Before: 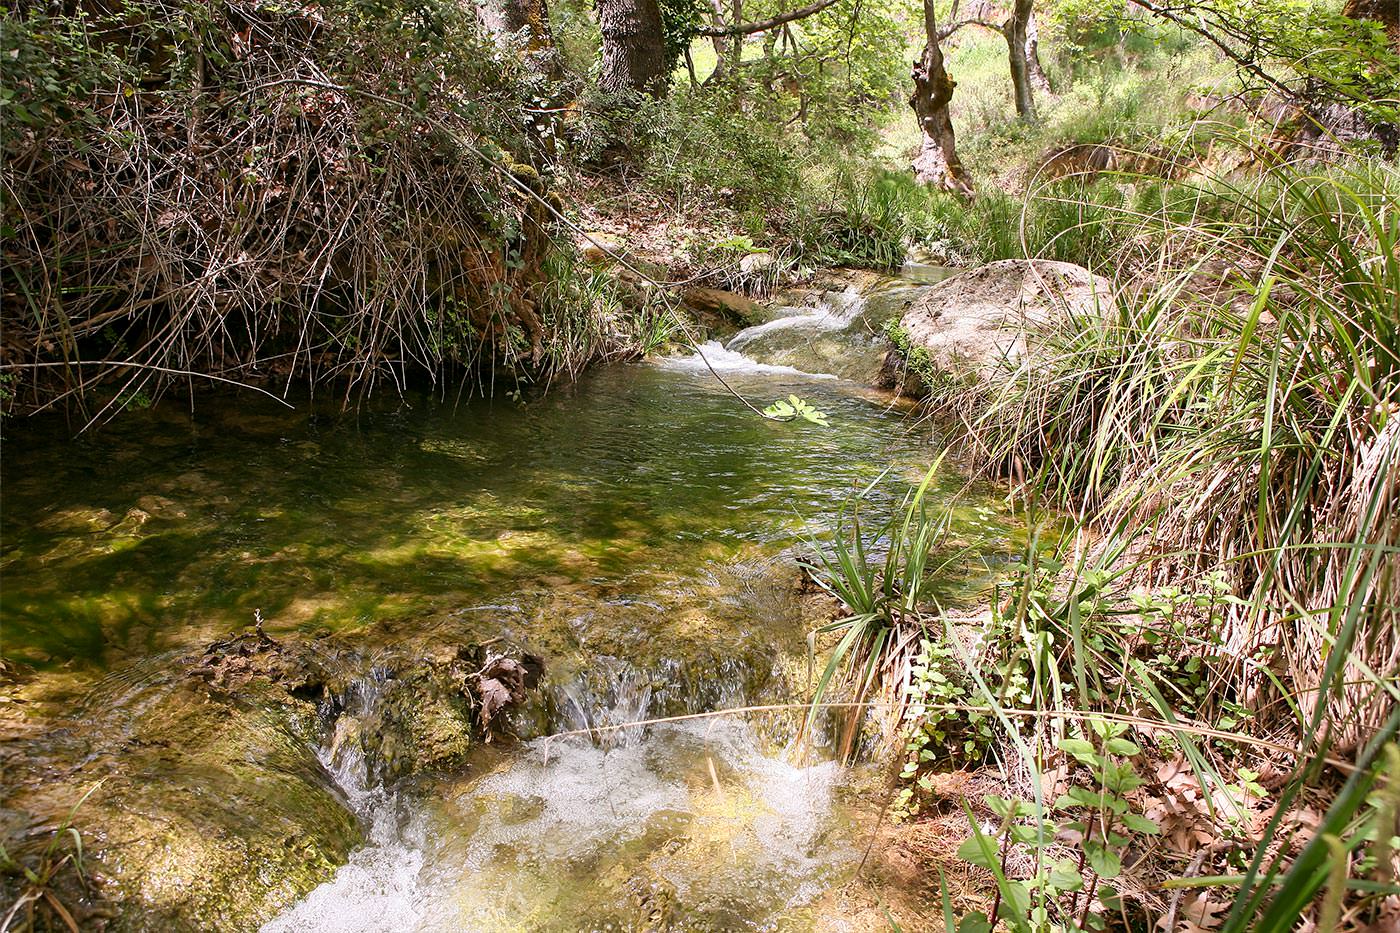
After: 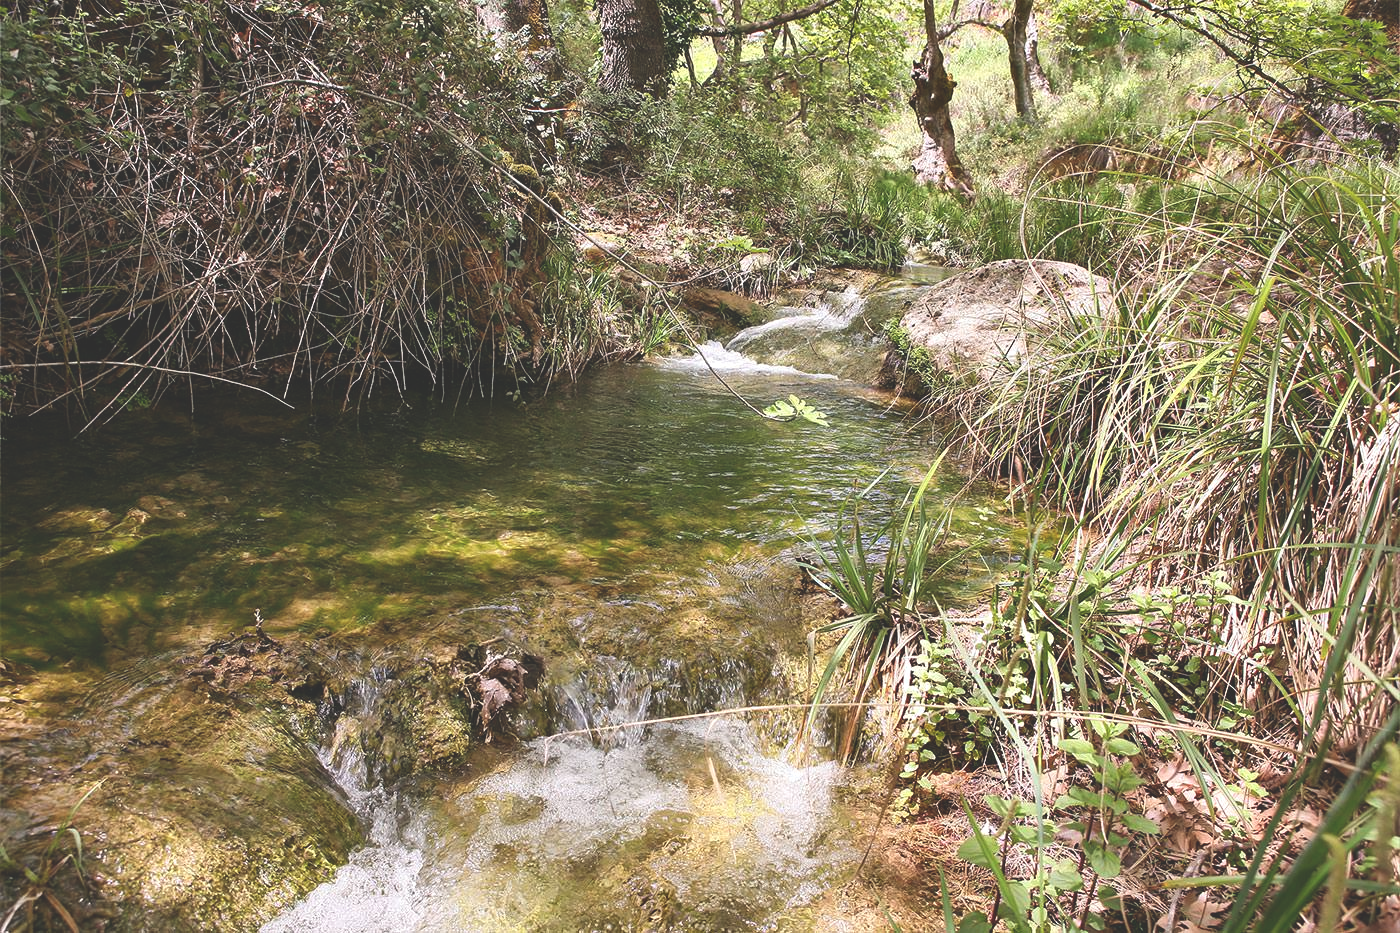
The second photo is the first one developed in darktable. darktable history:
tone equalizer: on, module defaults
shadows and highlights: shadows 12.79, white point adjustment 1.25, soften with gaussian
exposure: black level correction -0.027, compensate highlight preservation false
